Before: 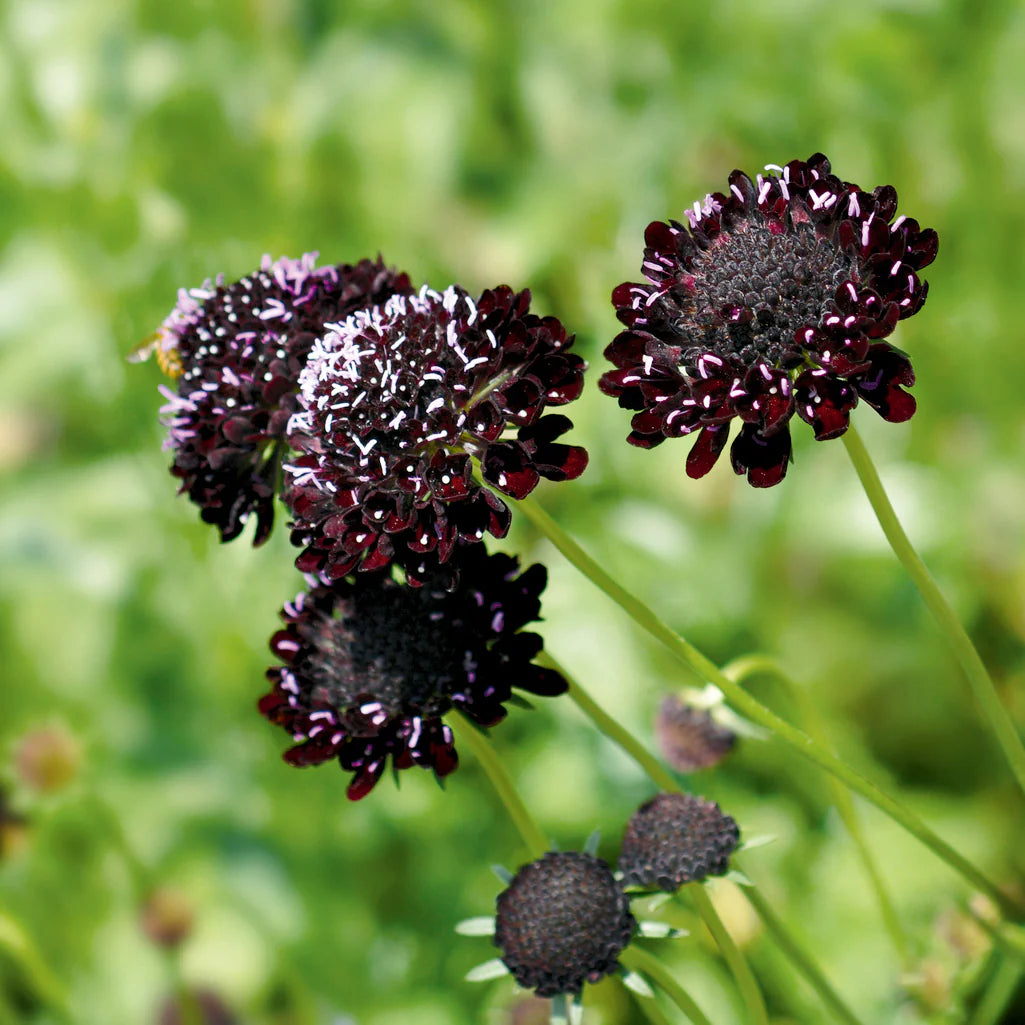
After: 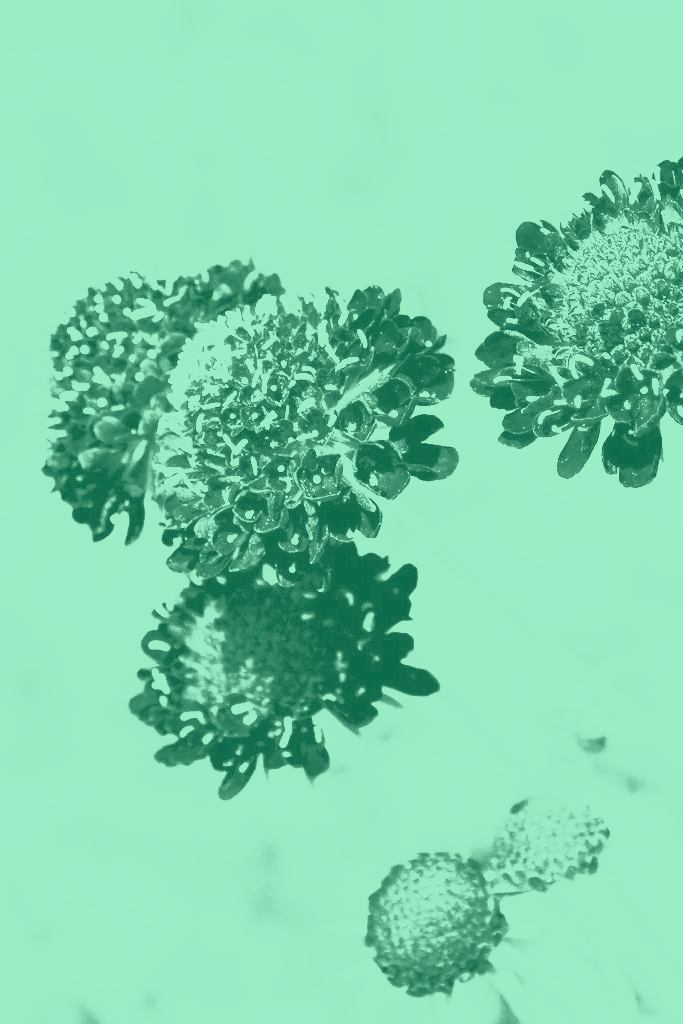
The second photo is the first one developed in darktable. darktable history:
exposure: black level correction 0, exposure 1.741 EV, compensate exposure bias true, compensate highlight preservation false
crop and rotate: left 12.648%, right 20.685%
shadows and highlights: shadows 25, highlights -25
levels: levels [0, 0.474, 0.947]
color balance: mode lift, gamma, gain (sRGB)
contrast brightness saturation: contrast 1, brightness 1, saturation 1
colorize: hue 147.6°, saturation 65%, lightness 21.64%
